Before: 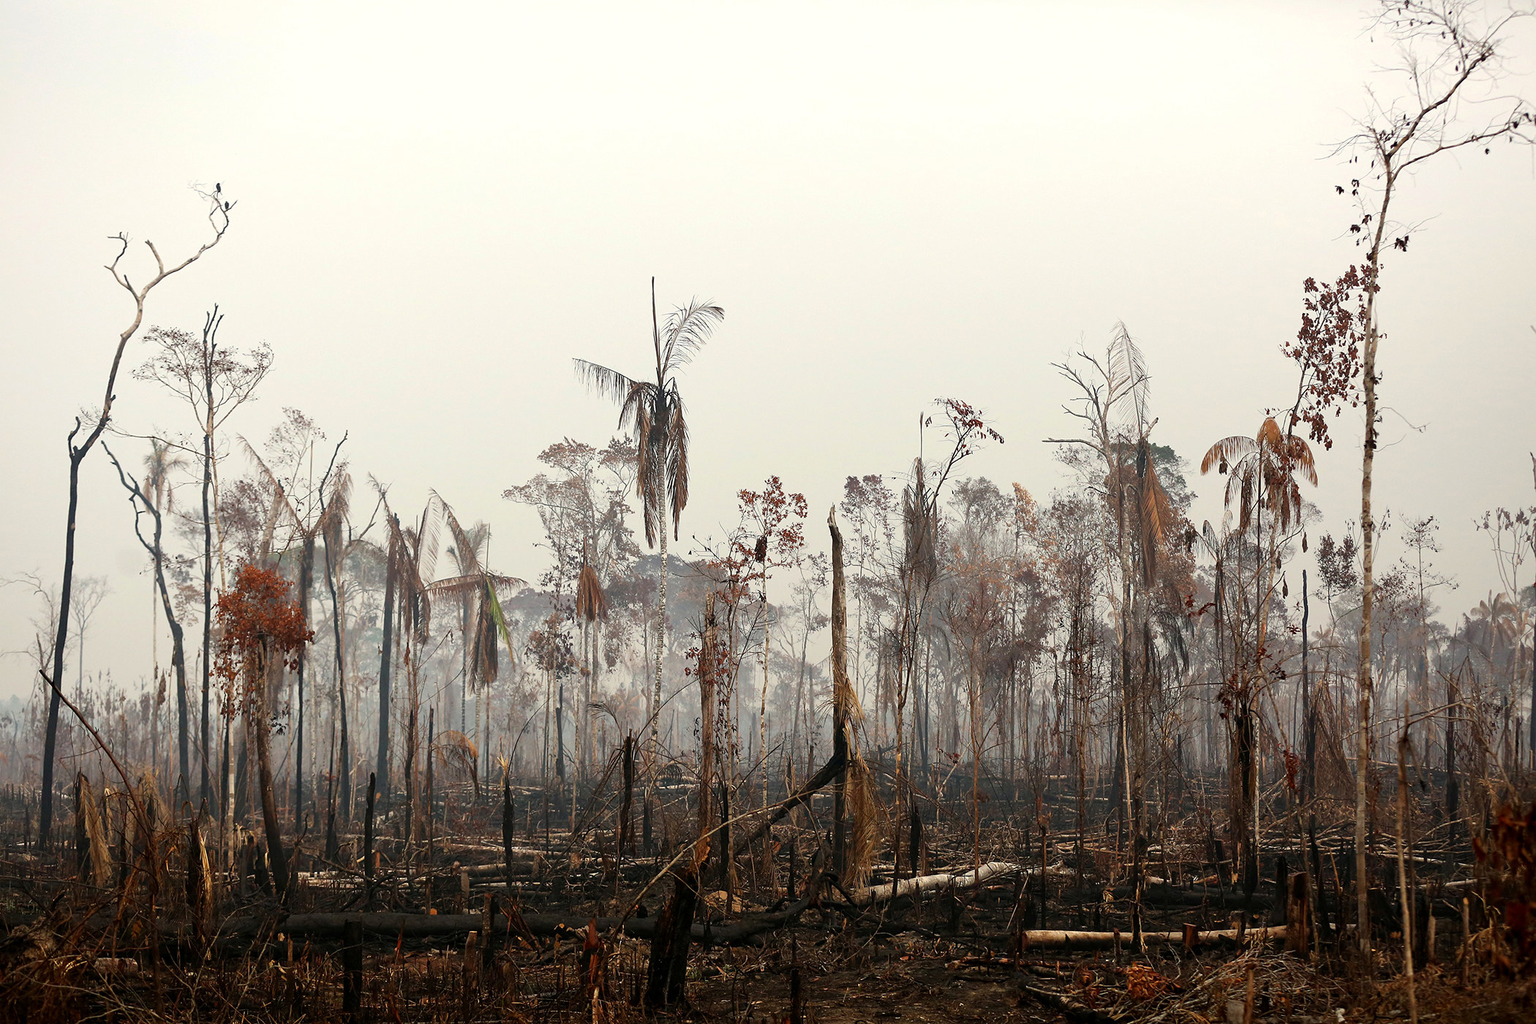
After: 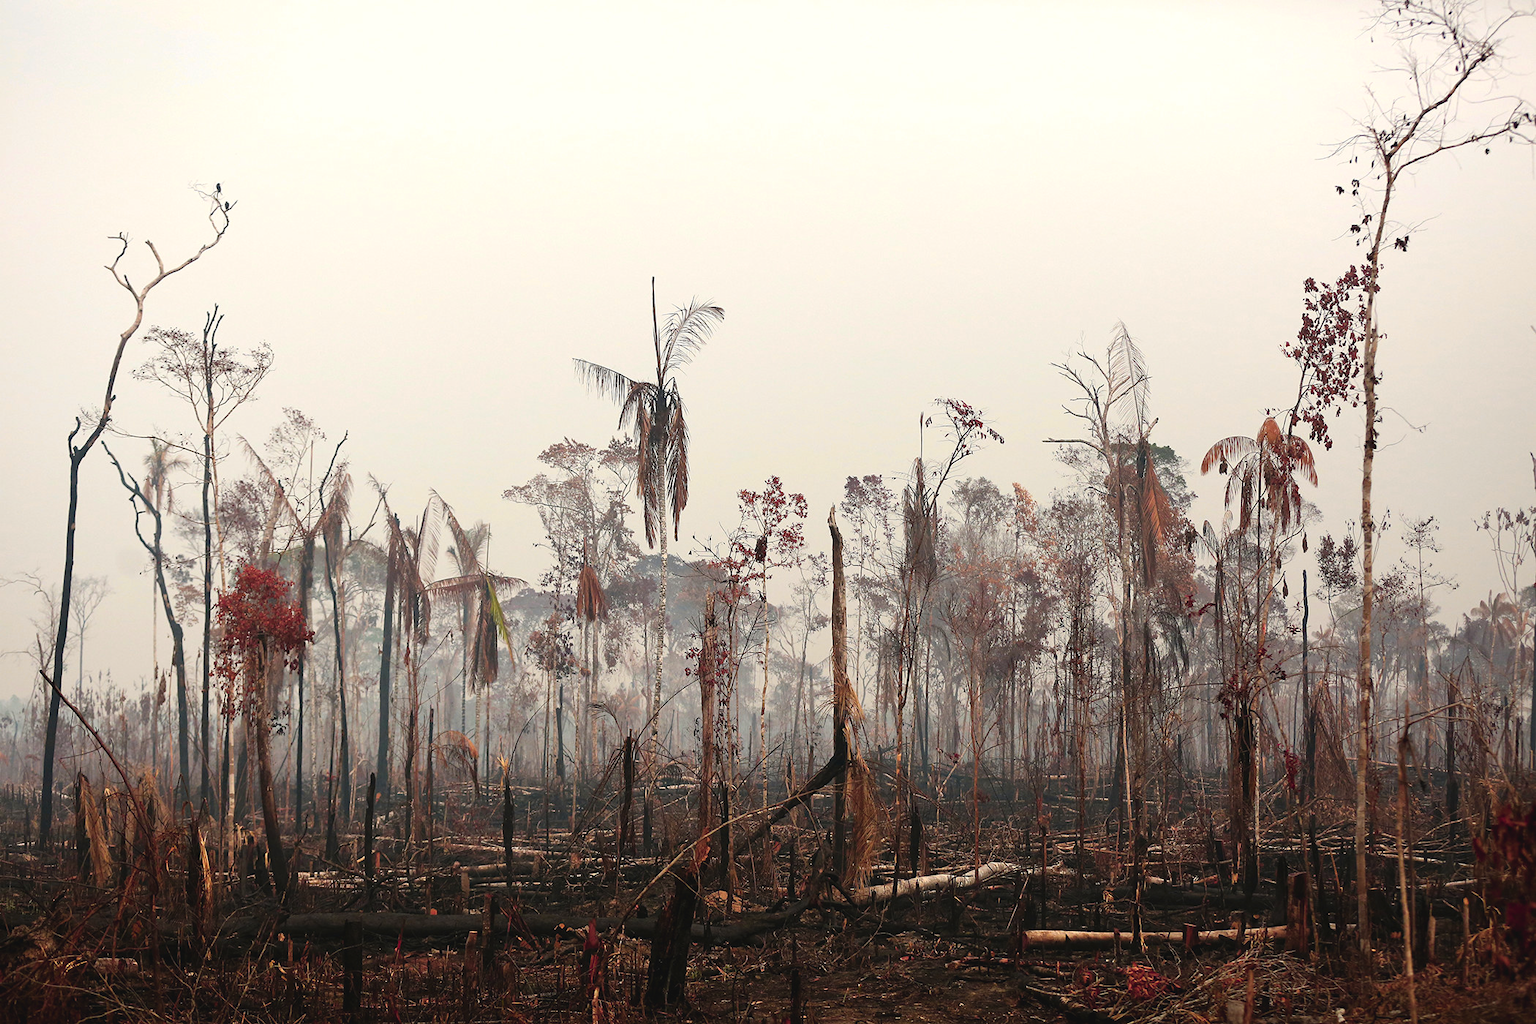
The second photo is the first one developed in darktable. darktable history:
color balance rgb: shadows lift › hue 85.75°, global offset › luminance 0.496%, perceptual saturation grading › global saturation 19.758%, hue shift -12.75°
